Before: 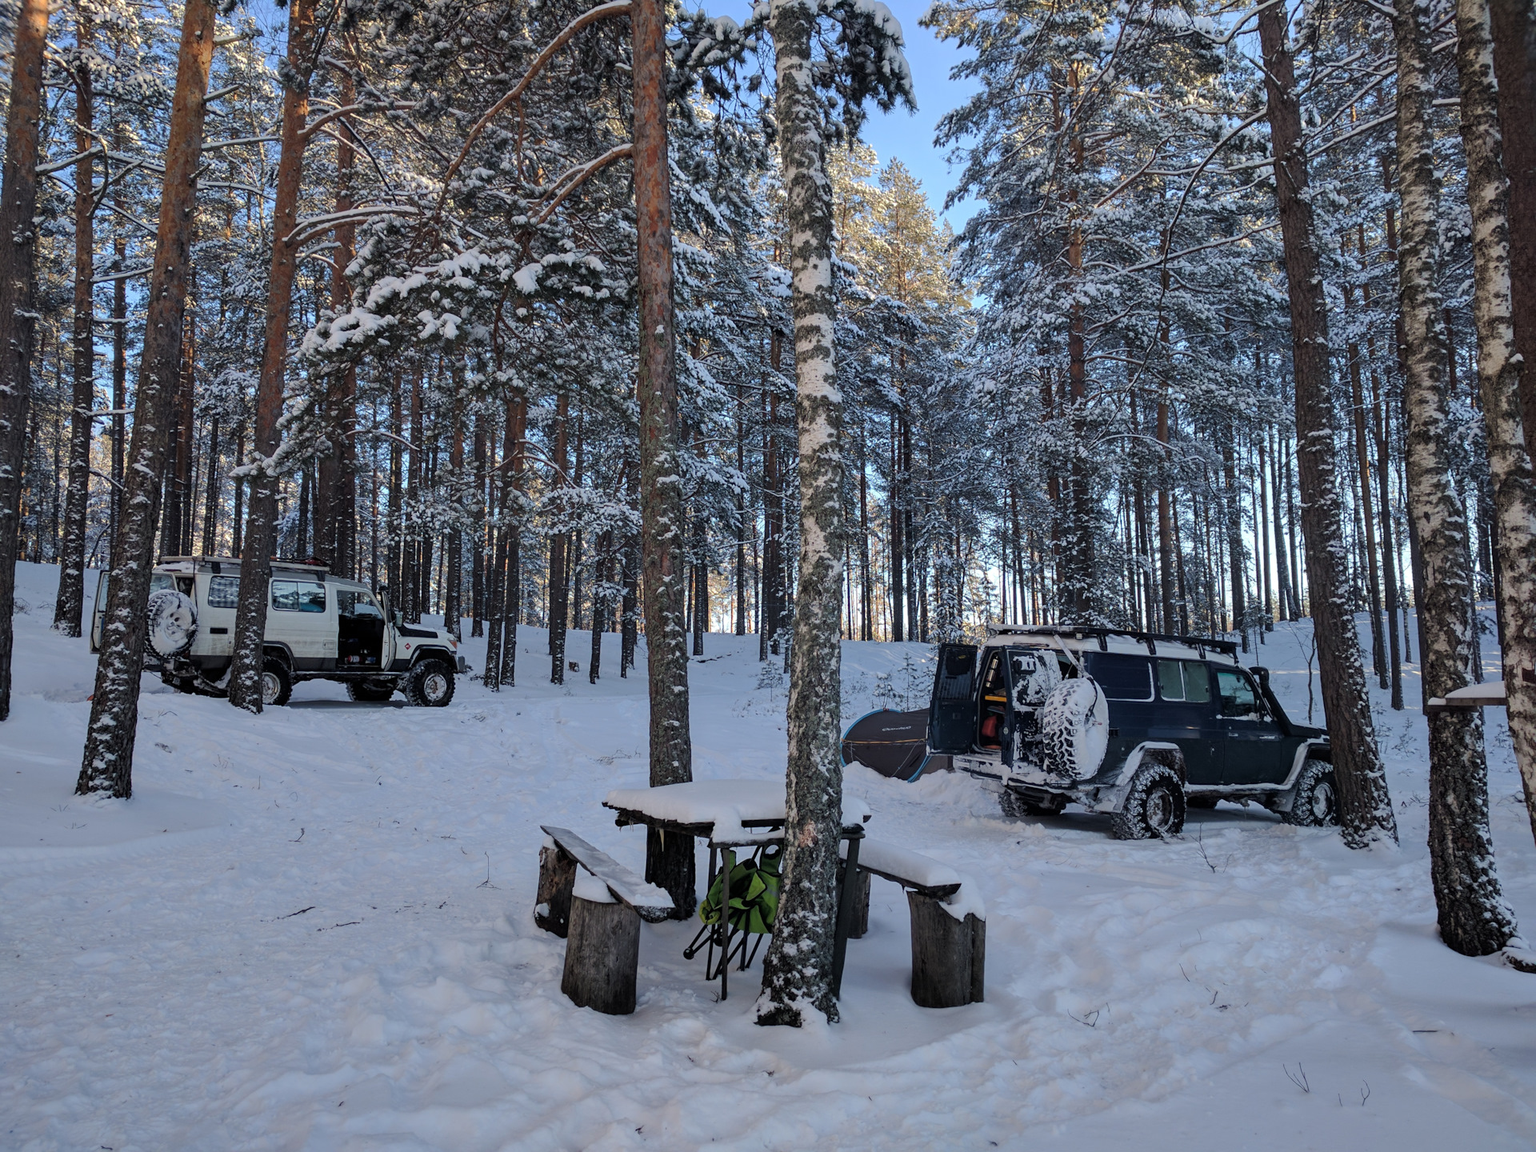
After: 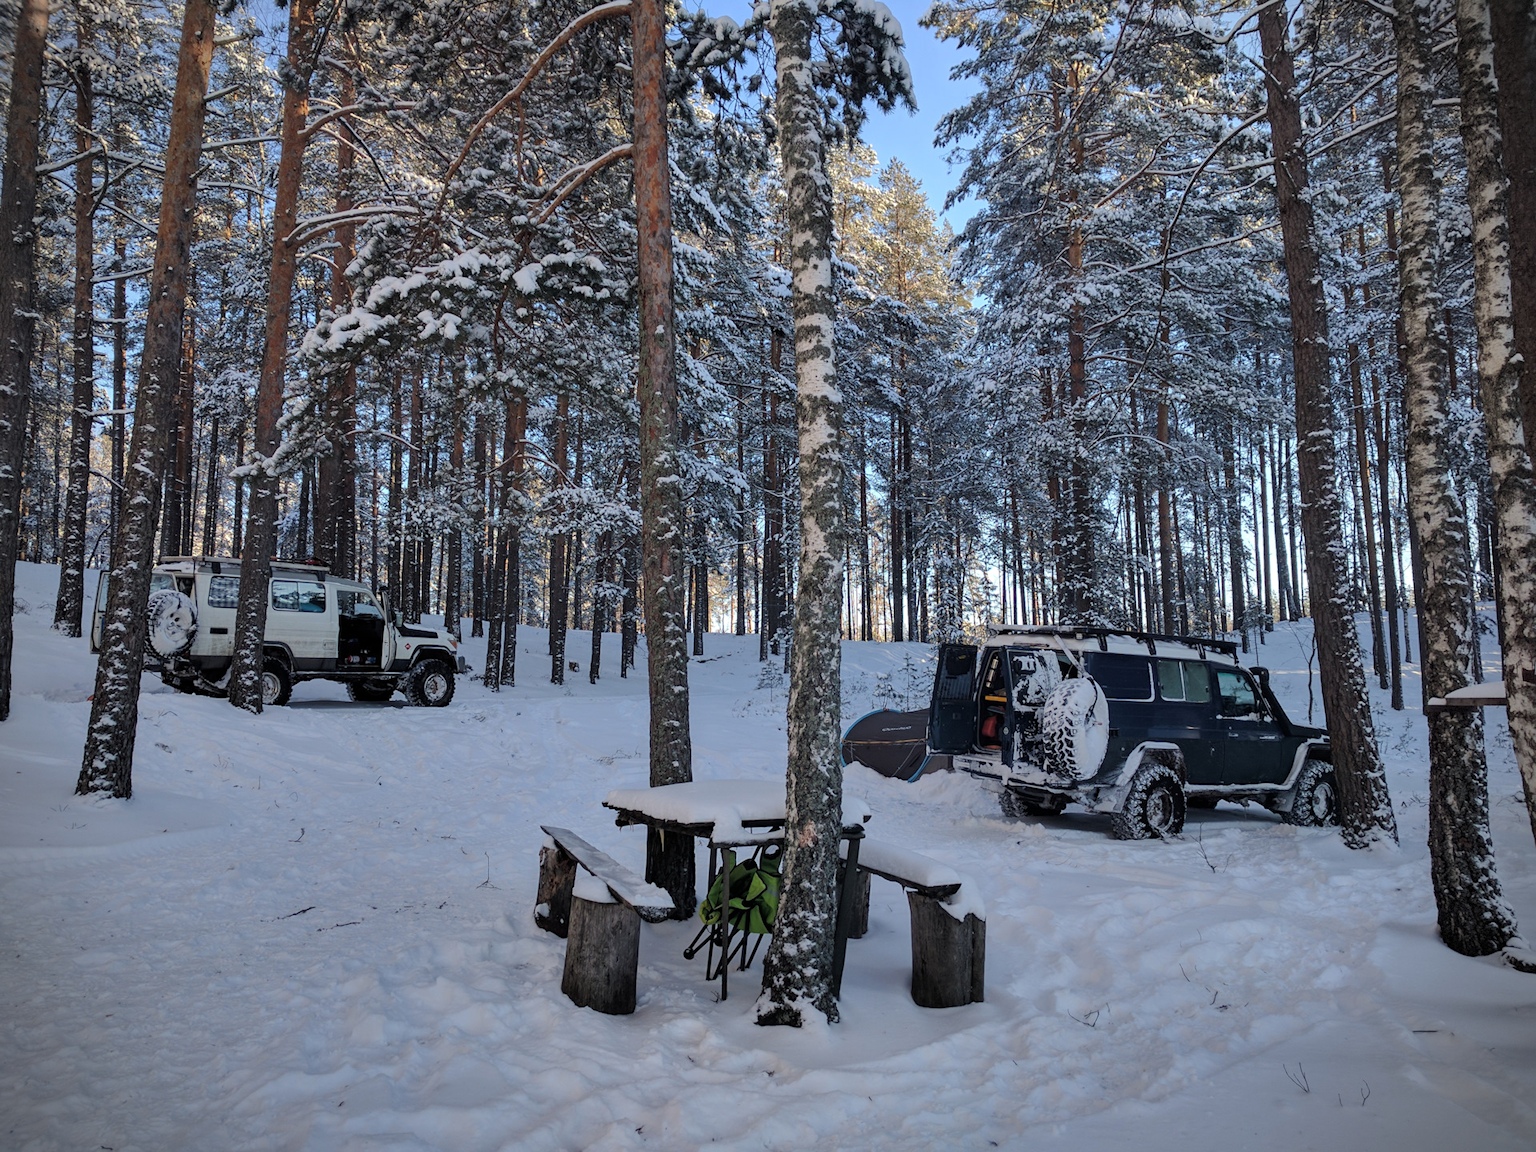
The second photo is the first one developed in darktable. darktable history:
vignetting: dithering 8-bit output, unbound false
tone equalizer: on, module defaults
shadows and highlights: radius 108.52, shadows 40.68, highlights -72.88, low approximation 0.01, soften with gaussian
